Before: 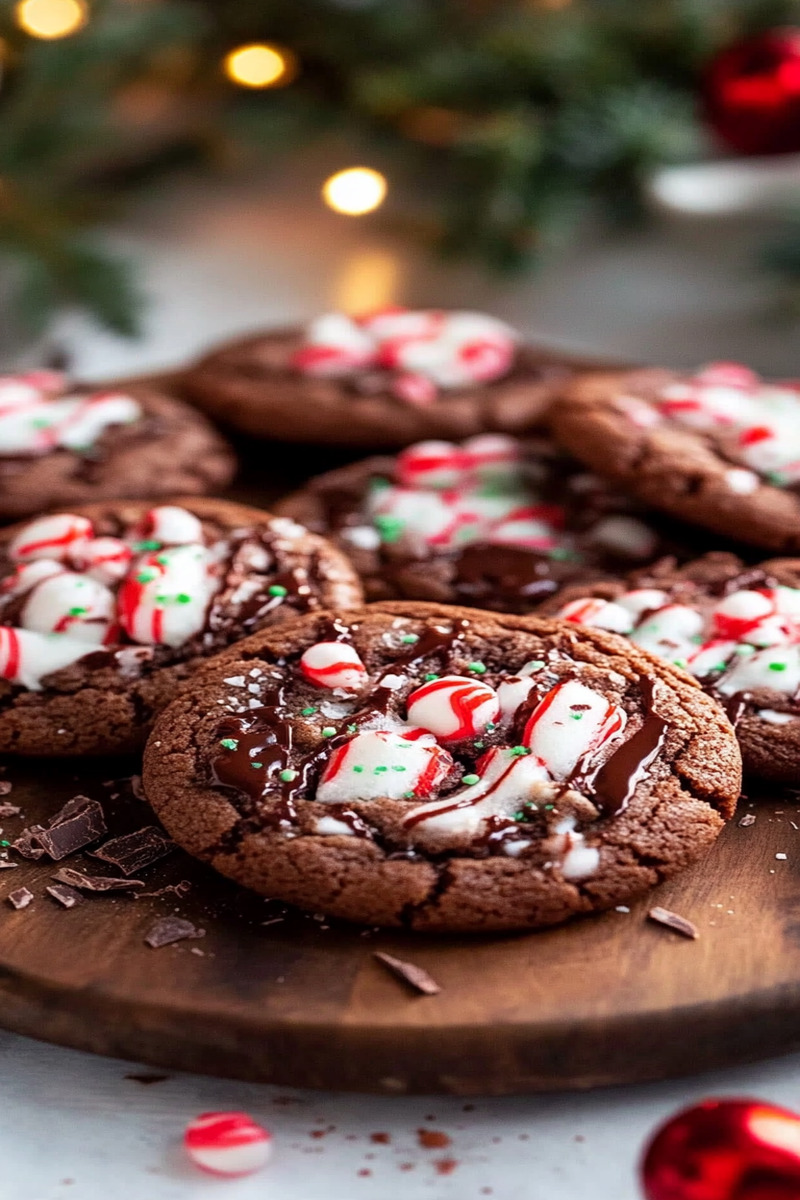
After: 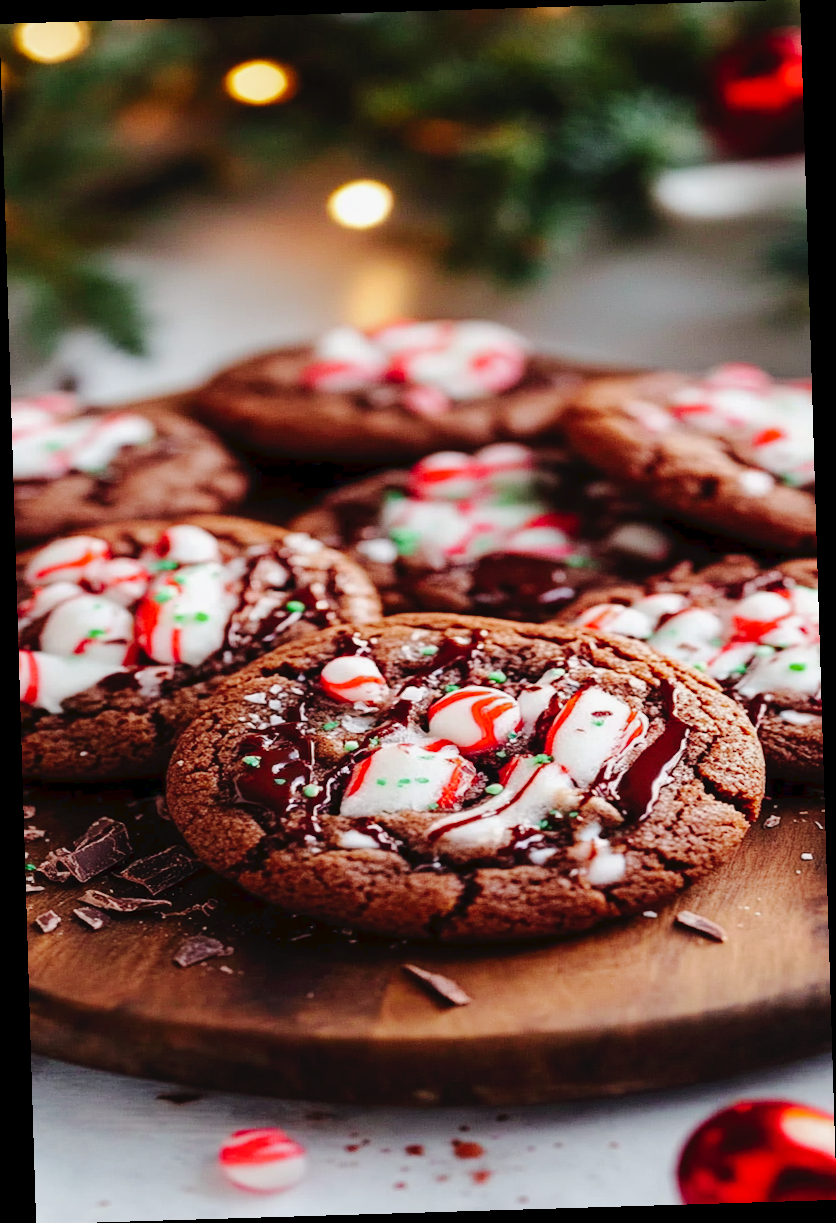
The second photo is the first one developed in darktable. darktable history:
shadows and highlights: shadows -20, white point adjustment -2, highlights -35
tone equalizer: on, module defaults
rotate and perspective: rotation -1.75°, automatic cropping off
tone curve: curves: ch0 [(0, 0) (0.003, 0.034) (0.011, 0.038) (0.025, 0.046) (0.044, 0.054) (0.069, 0.06) (0.1, 0.079) (0.136, 0.114) (0.177, 0.151) (0.224, 0.213) (0.277, 0.293) (0.335, 0.385) (0.399, 0.482) (0.468, 0.578) (0.543, 0.655) (0.623, 0.724) (0.709, 0.786) (0.801, 0.854) (0.898, 0.922) (1, 1)], preserve colors none
